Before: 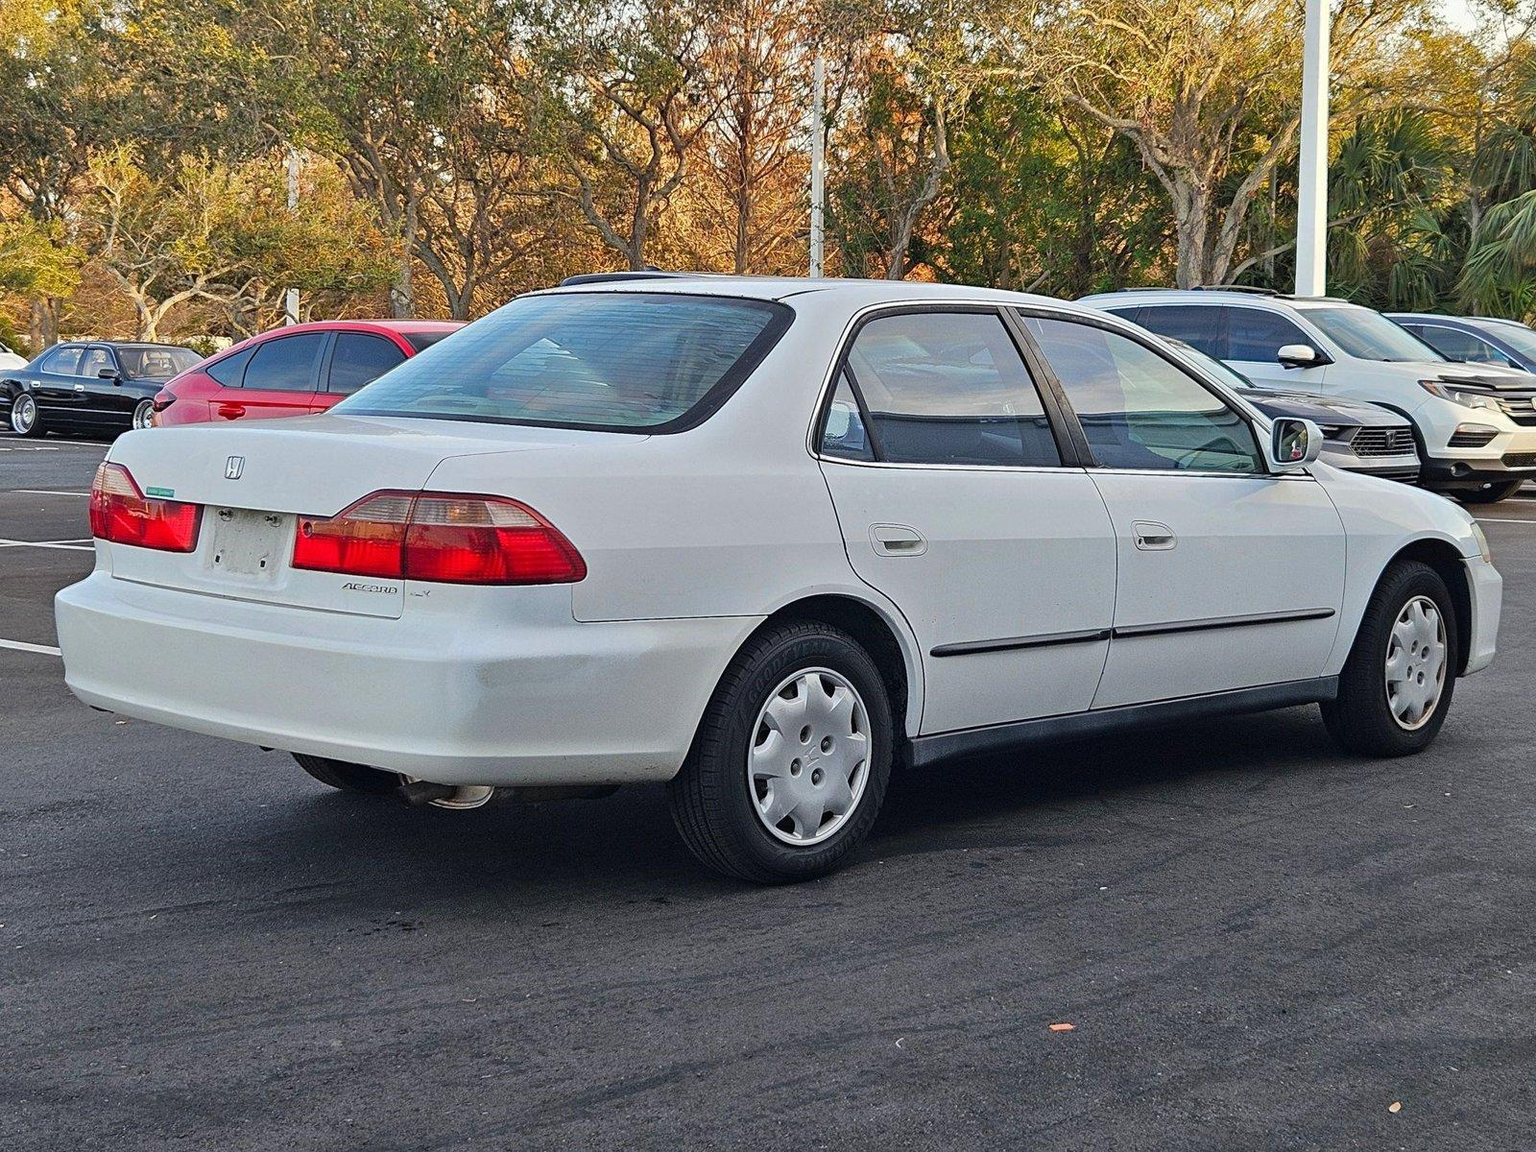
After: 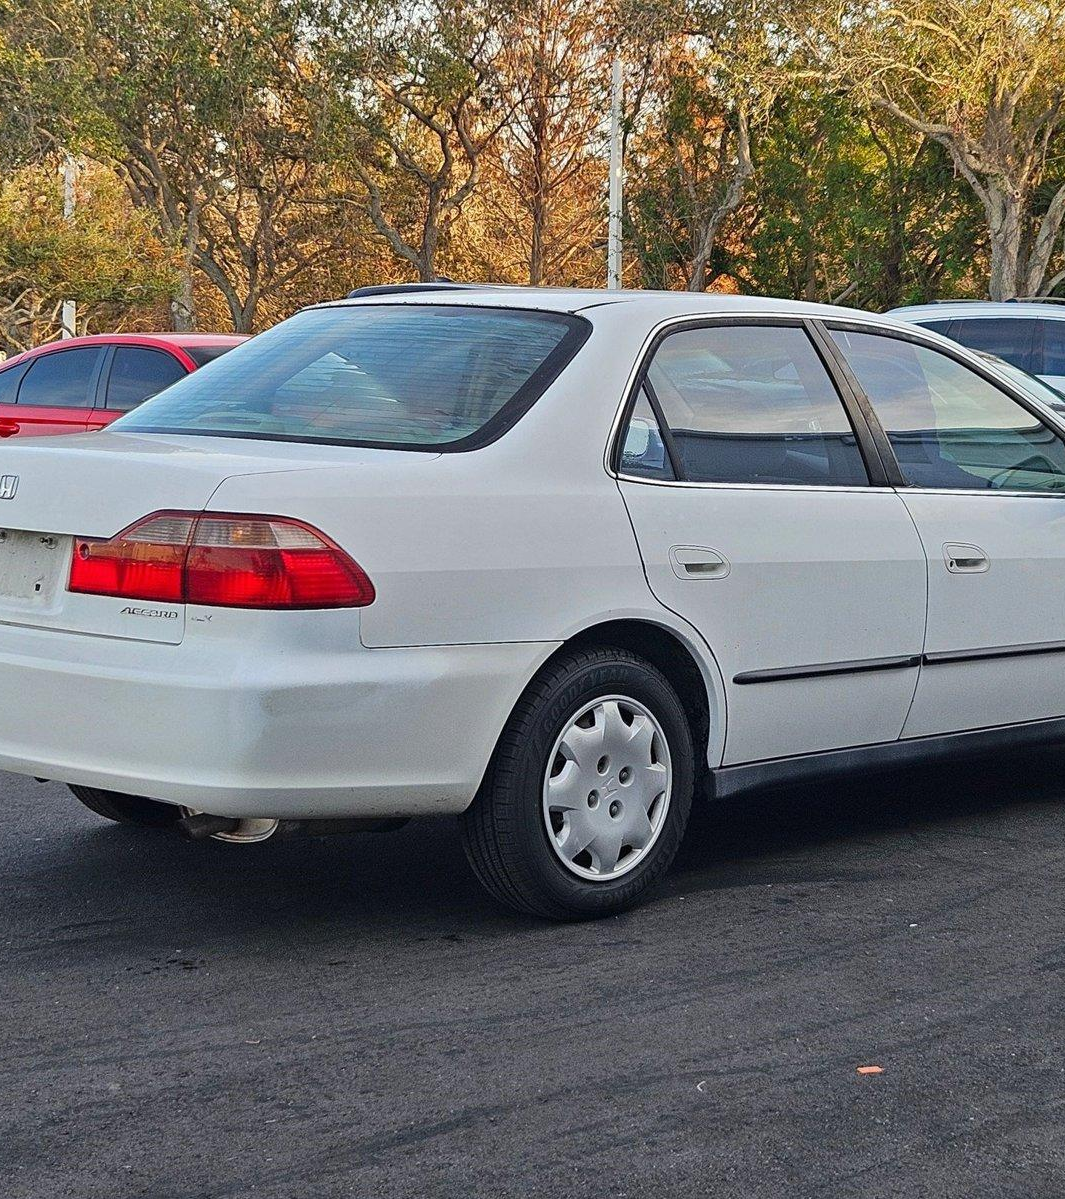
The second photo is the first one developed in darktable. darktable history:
crop and rotate: left 14.873%, right 18.529%
